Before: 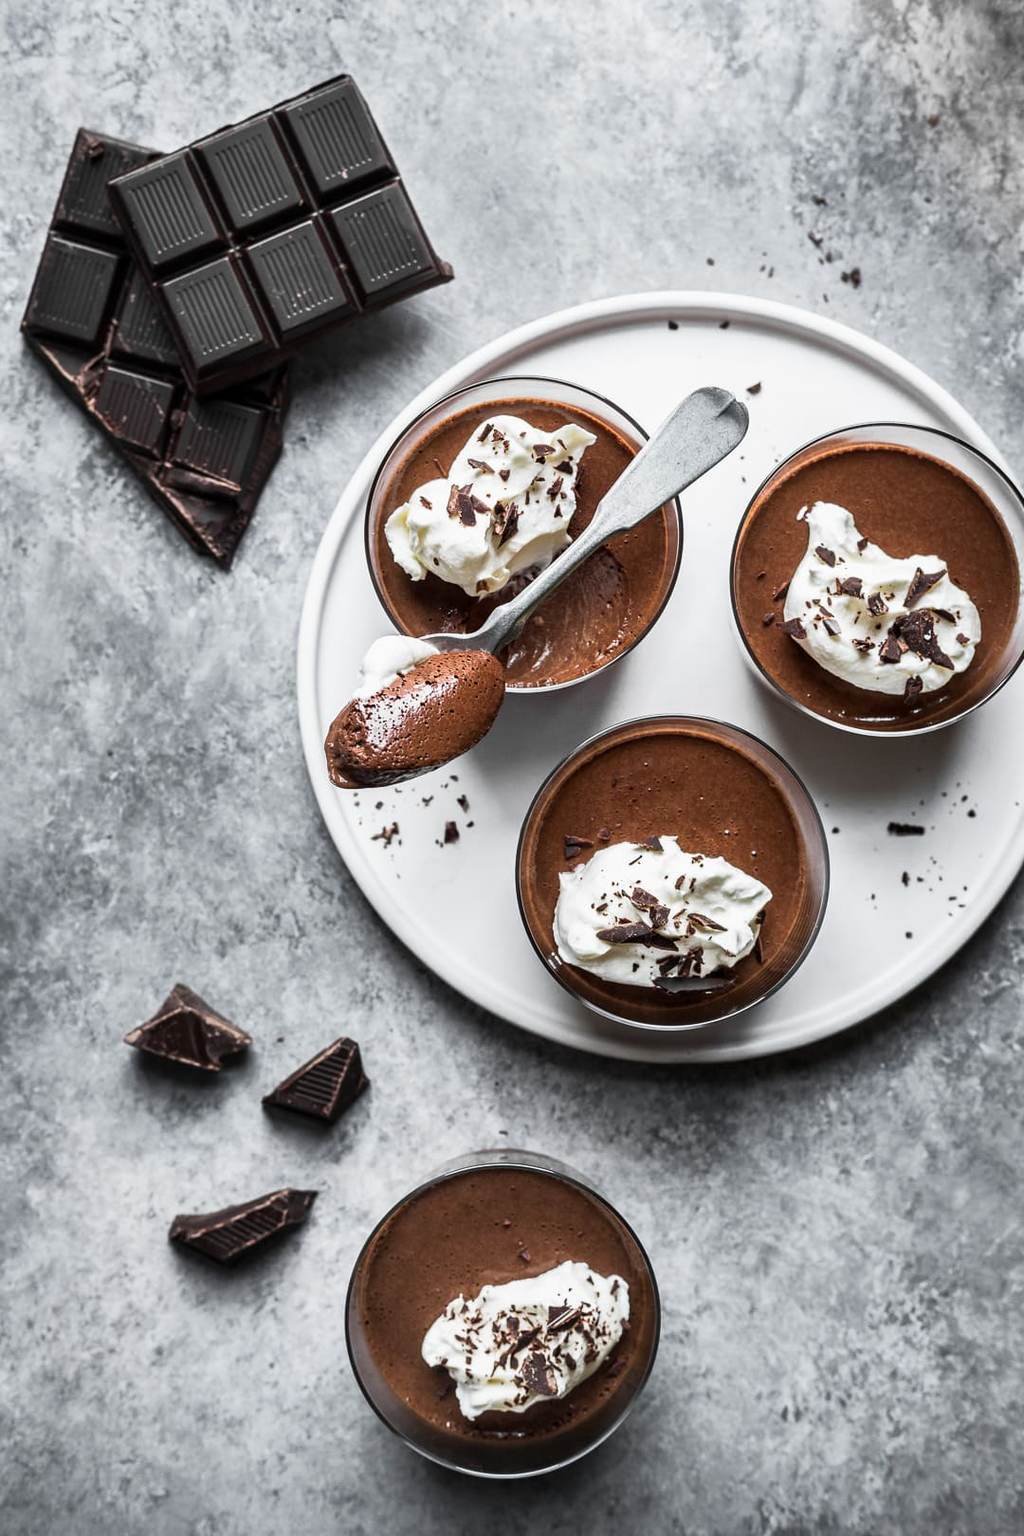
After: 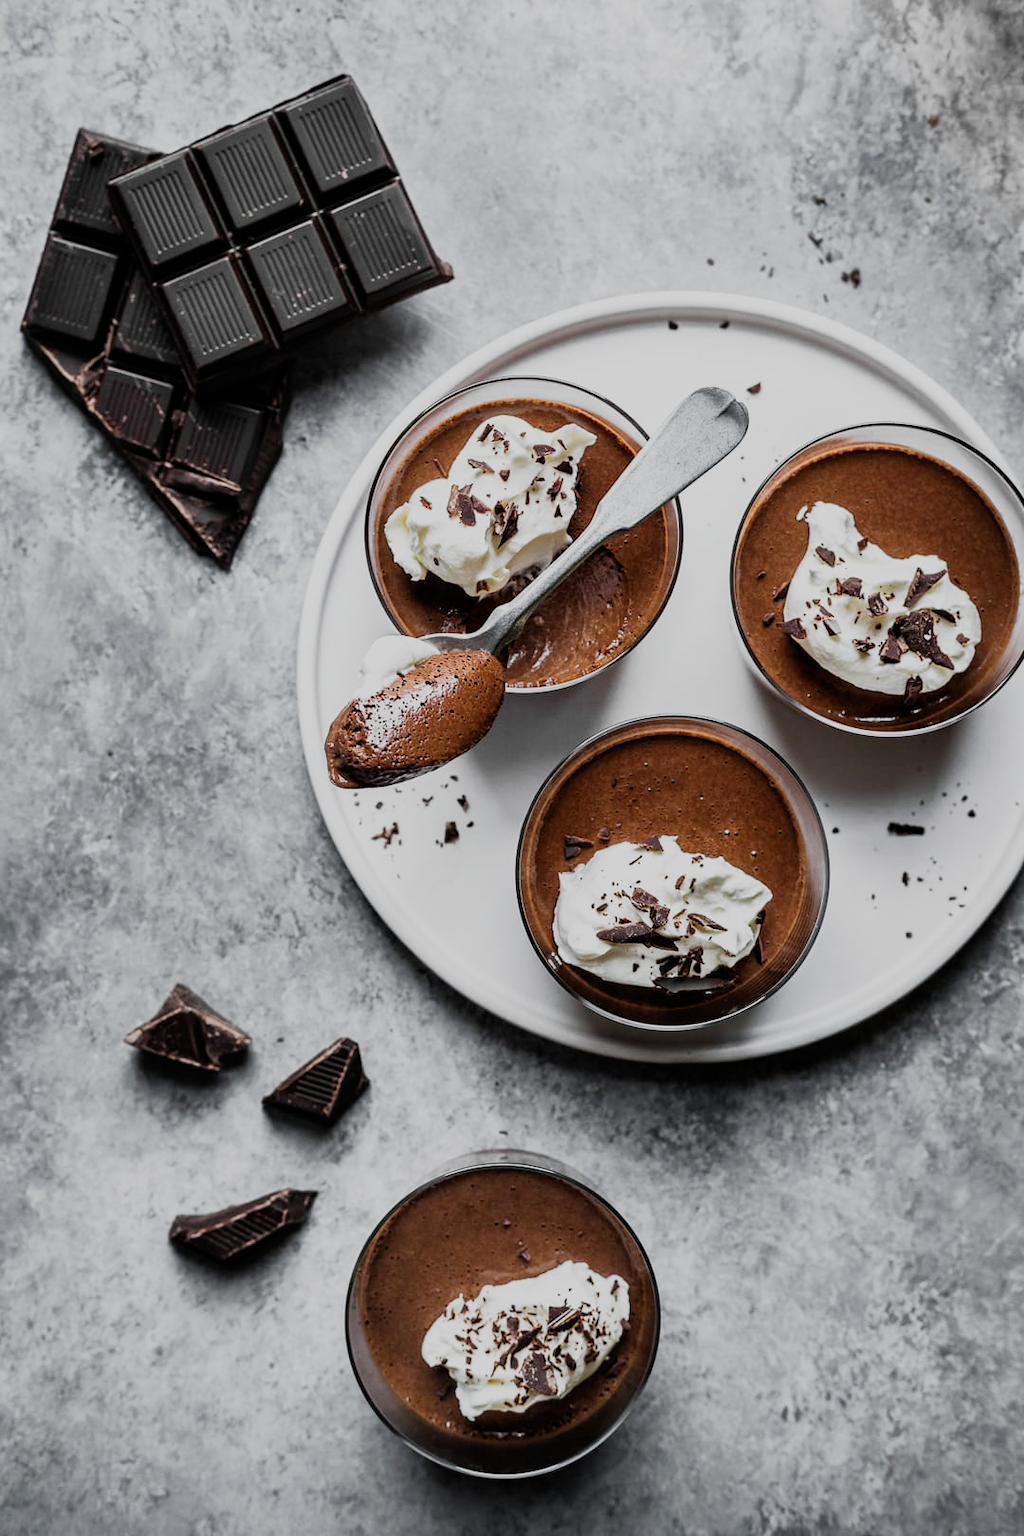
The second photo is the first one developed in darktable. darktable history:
filmic rgb: black relative exposure -8.45 EV, white relative exposure 4.66 EV, threshold 2.98 EV, hardness 3.82, add noise in highlights 0.001, preserve chrominance no, color science v3 (2019), use custom middle-gray values true, contrast in highlights soft, enable highlight reconstruction true
